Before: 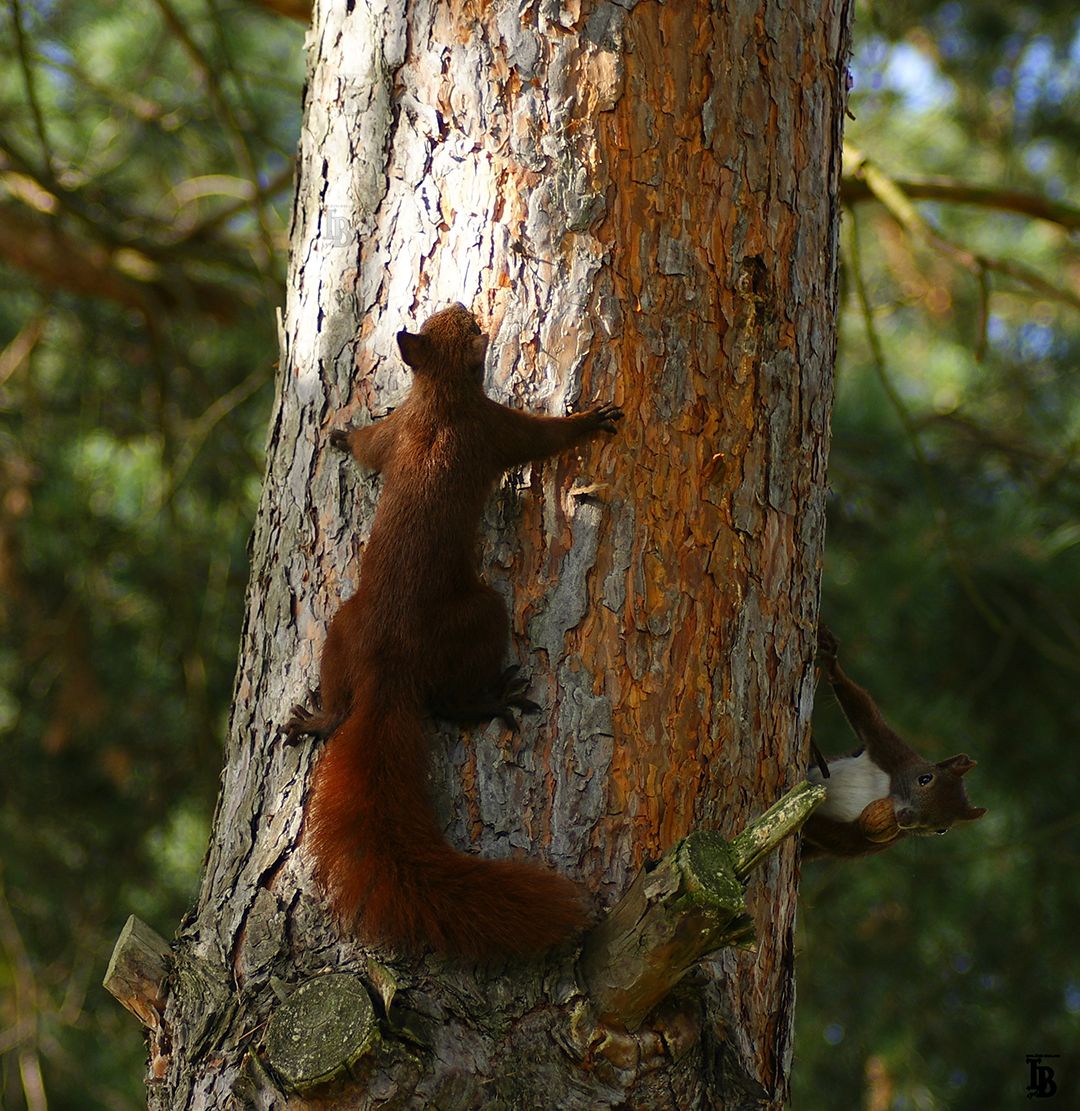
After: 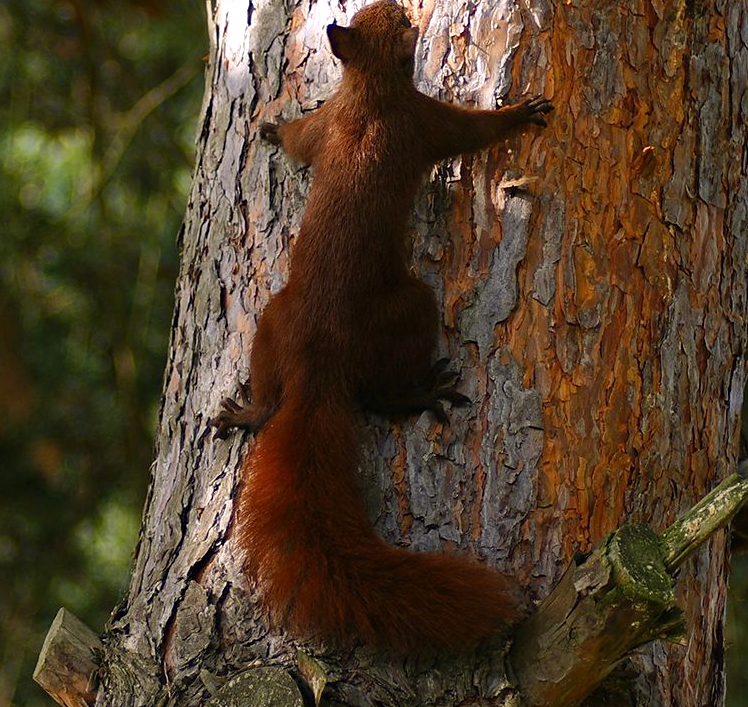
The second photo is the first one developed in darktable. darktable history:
crop: left 6.488%, top 27.668%, right 24.183%, bottom 8.656%
haze removal: compatibility mode true, adaptive false
white balance: red 1.05, blue 1.072
